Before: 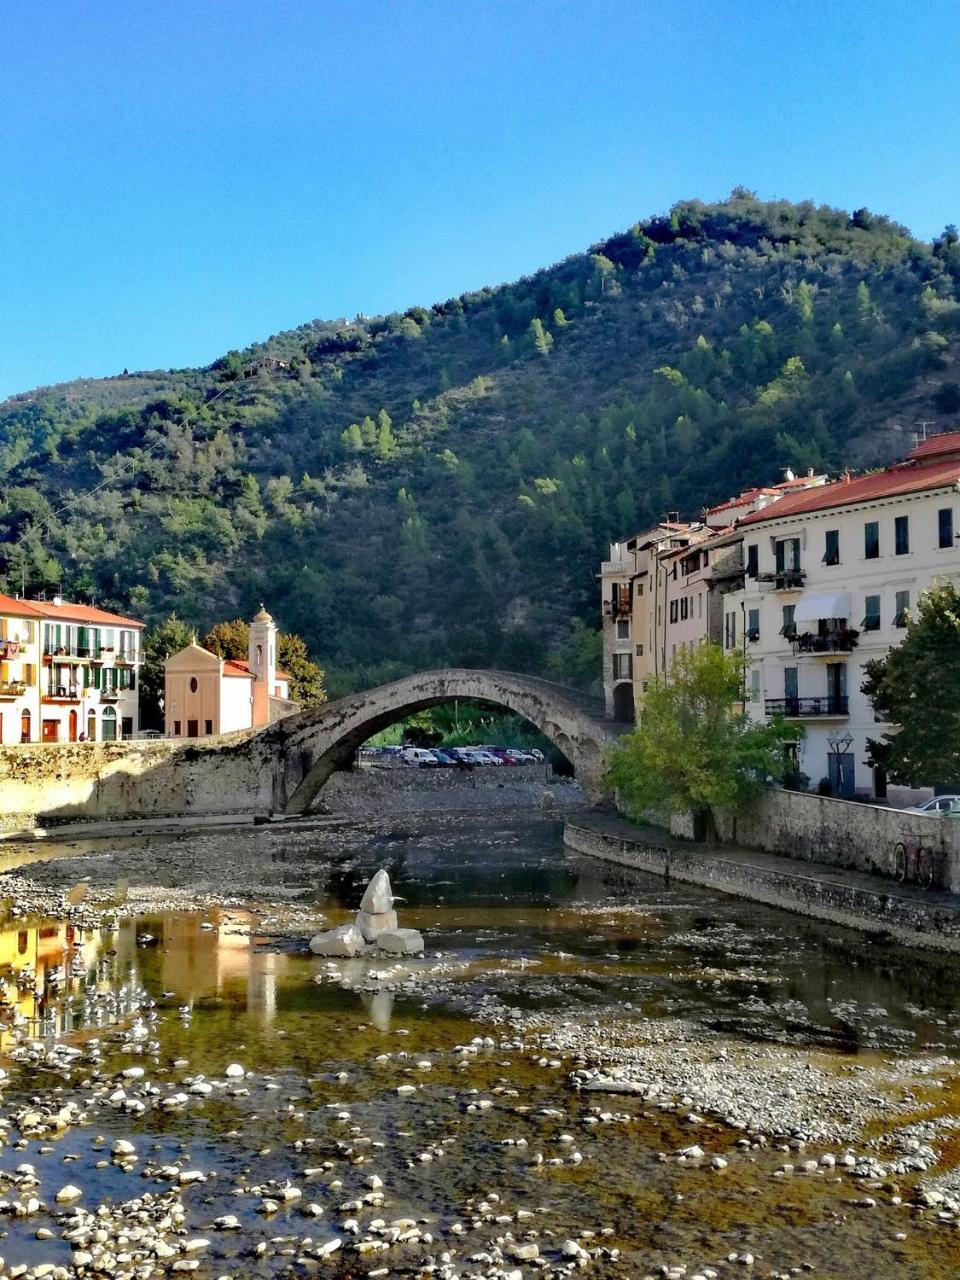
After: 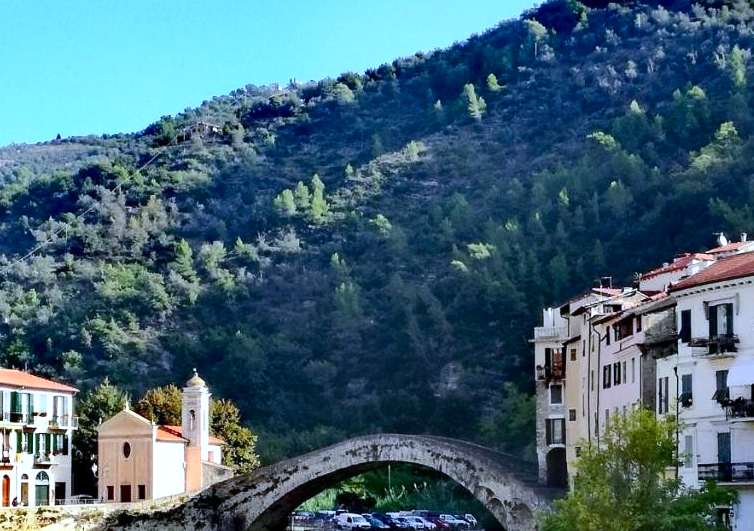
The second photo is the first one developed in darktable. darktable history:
contrast brightness saturation: contrast 0.22
crop: left 7.036%, top 18.398%, right 14.379%, bottom 40.043%
white balance: red 0.948, green 1.02, blue 1.176
exposure: exposure 0.207 EV, compensate highlight preservation false
